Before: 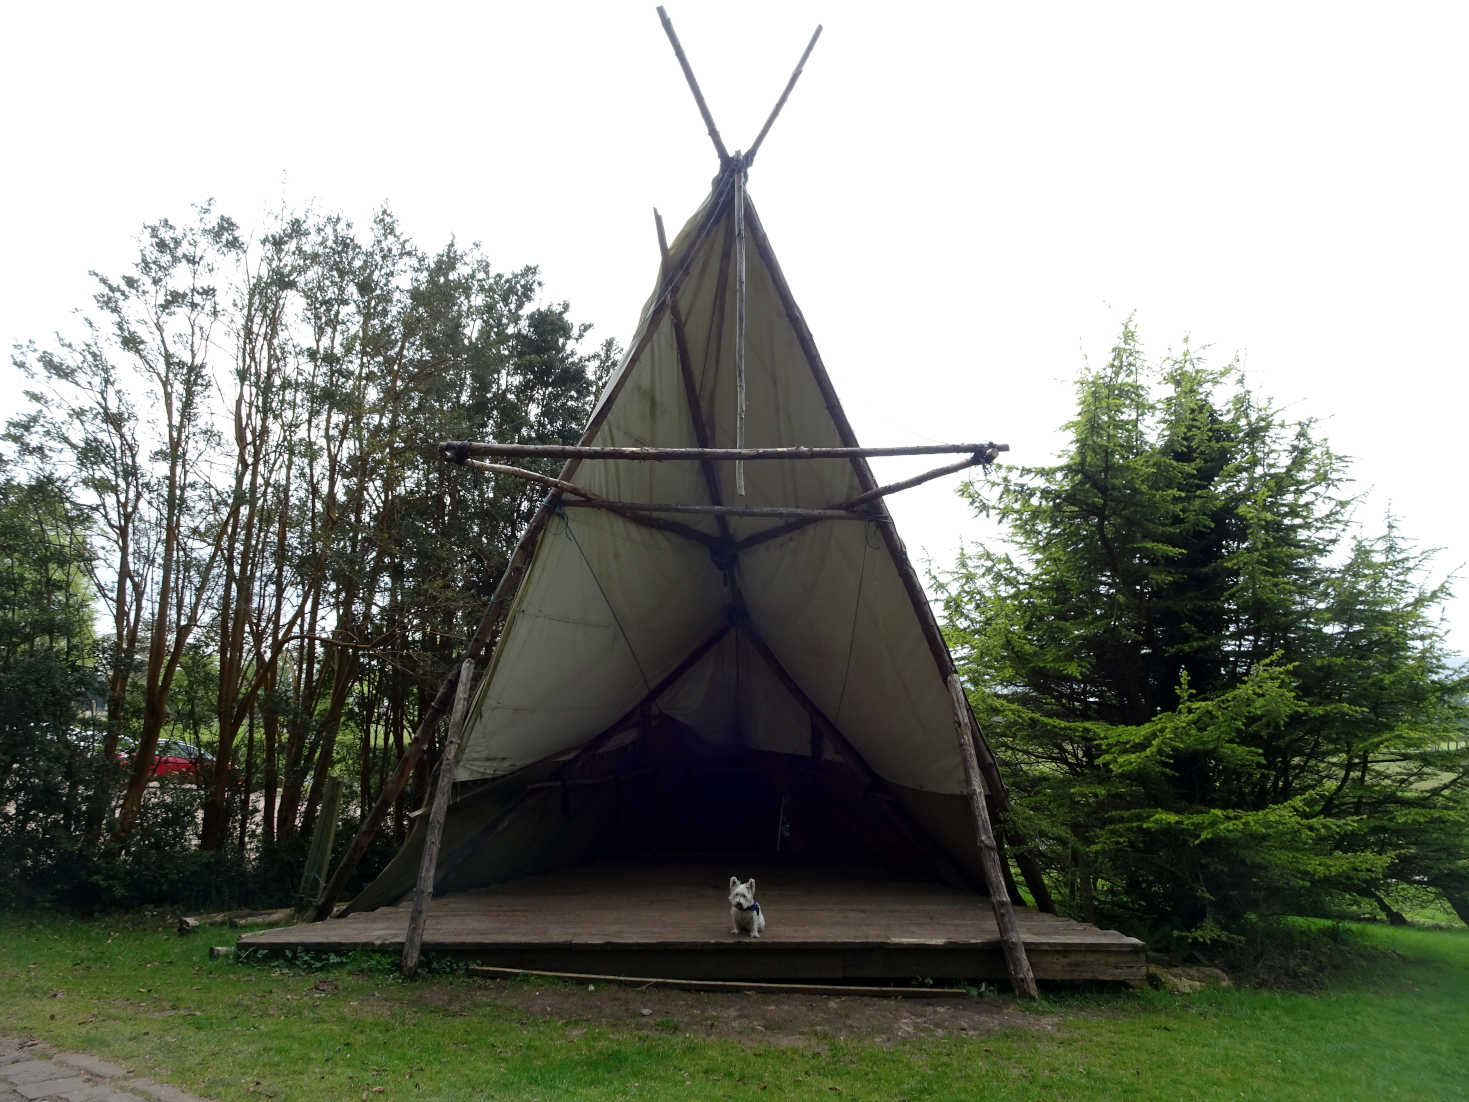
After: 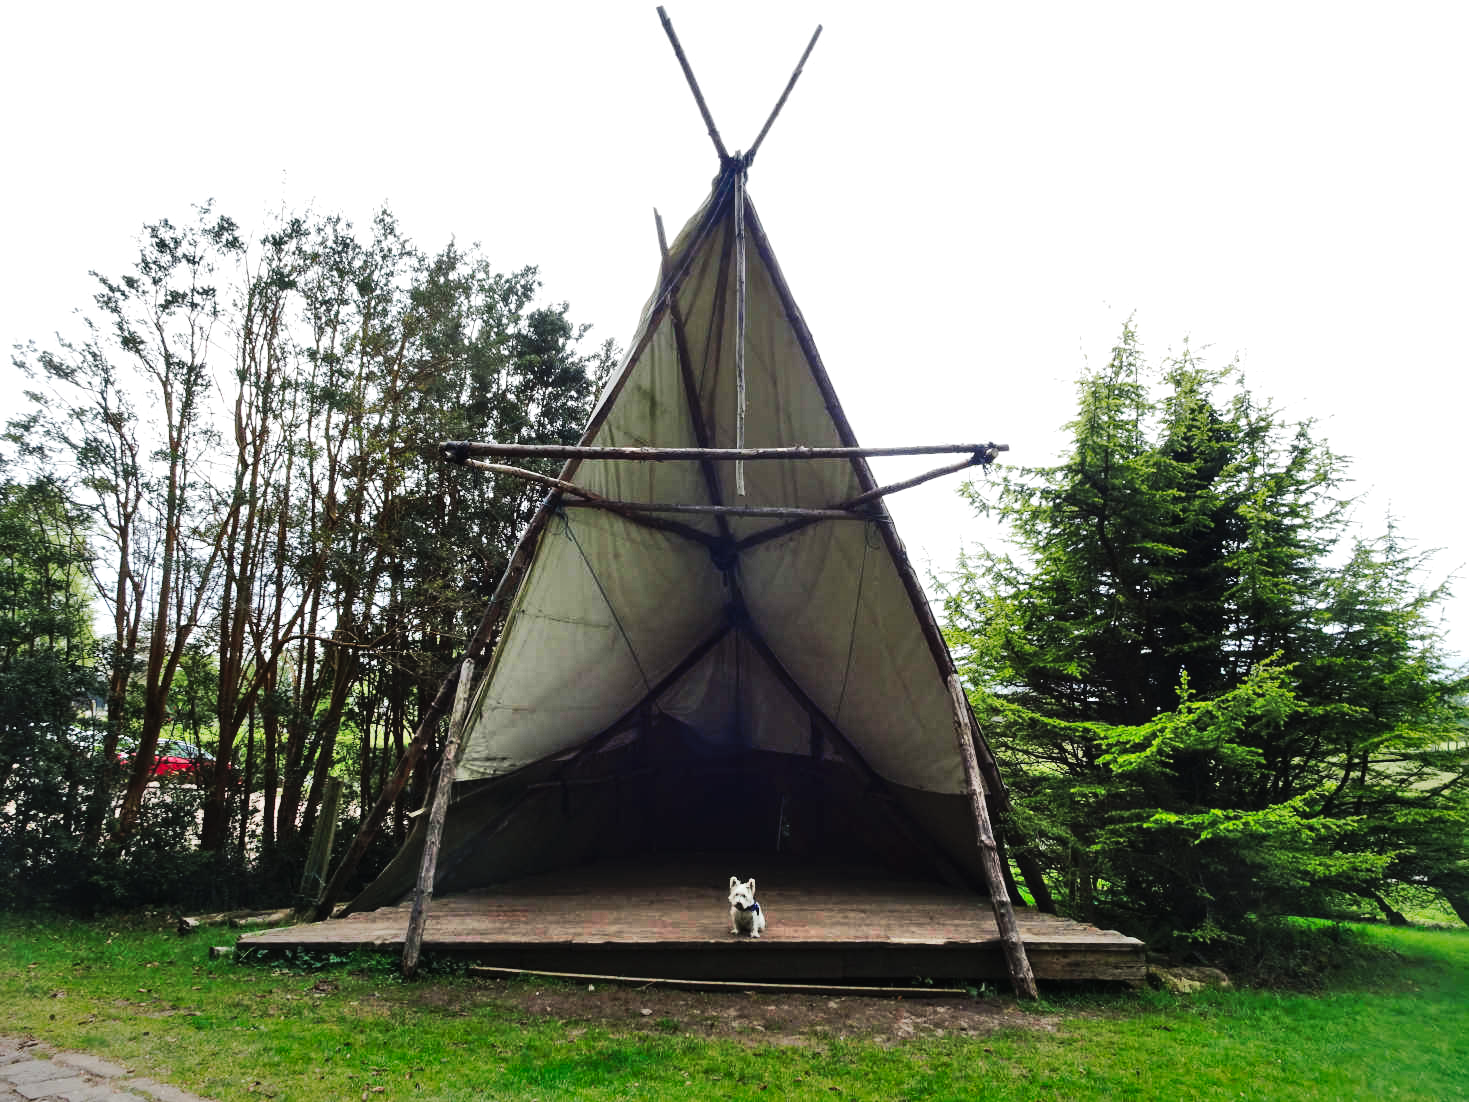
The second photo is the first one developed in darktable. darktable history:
shadows and highlights: shadows 59.11, soften with gaussian
local contrast: highlights 106%, shadows 97%, detail 119%, midtone range 0.2
tone curve: curves: ch0 [(0, 0.023) (0.103, 0.087) (0.277, 0.28) (0.438, 0.547) (0.546, 0.678) (0.735, 0.843) (0.994, 1)]; ch1 [(0, 0) (0.371, 0.261) (0.465, 0.42) (0.488, 0.477) (0.512, 0.513) (0.542, 0.581) (0.574, 0.647) (0.636, 0.747) (1, 1)]; ch2 [(0, 0) (0.369, 0.388) (0.449, 0.431) (0.478, 0.471) (0.516, 0.517) (0.575, 0.642) (0.649, 0.726) (1, 1)], preserve colors none
